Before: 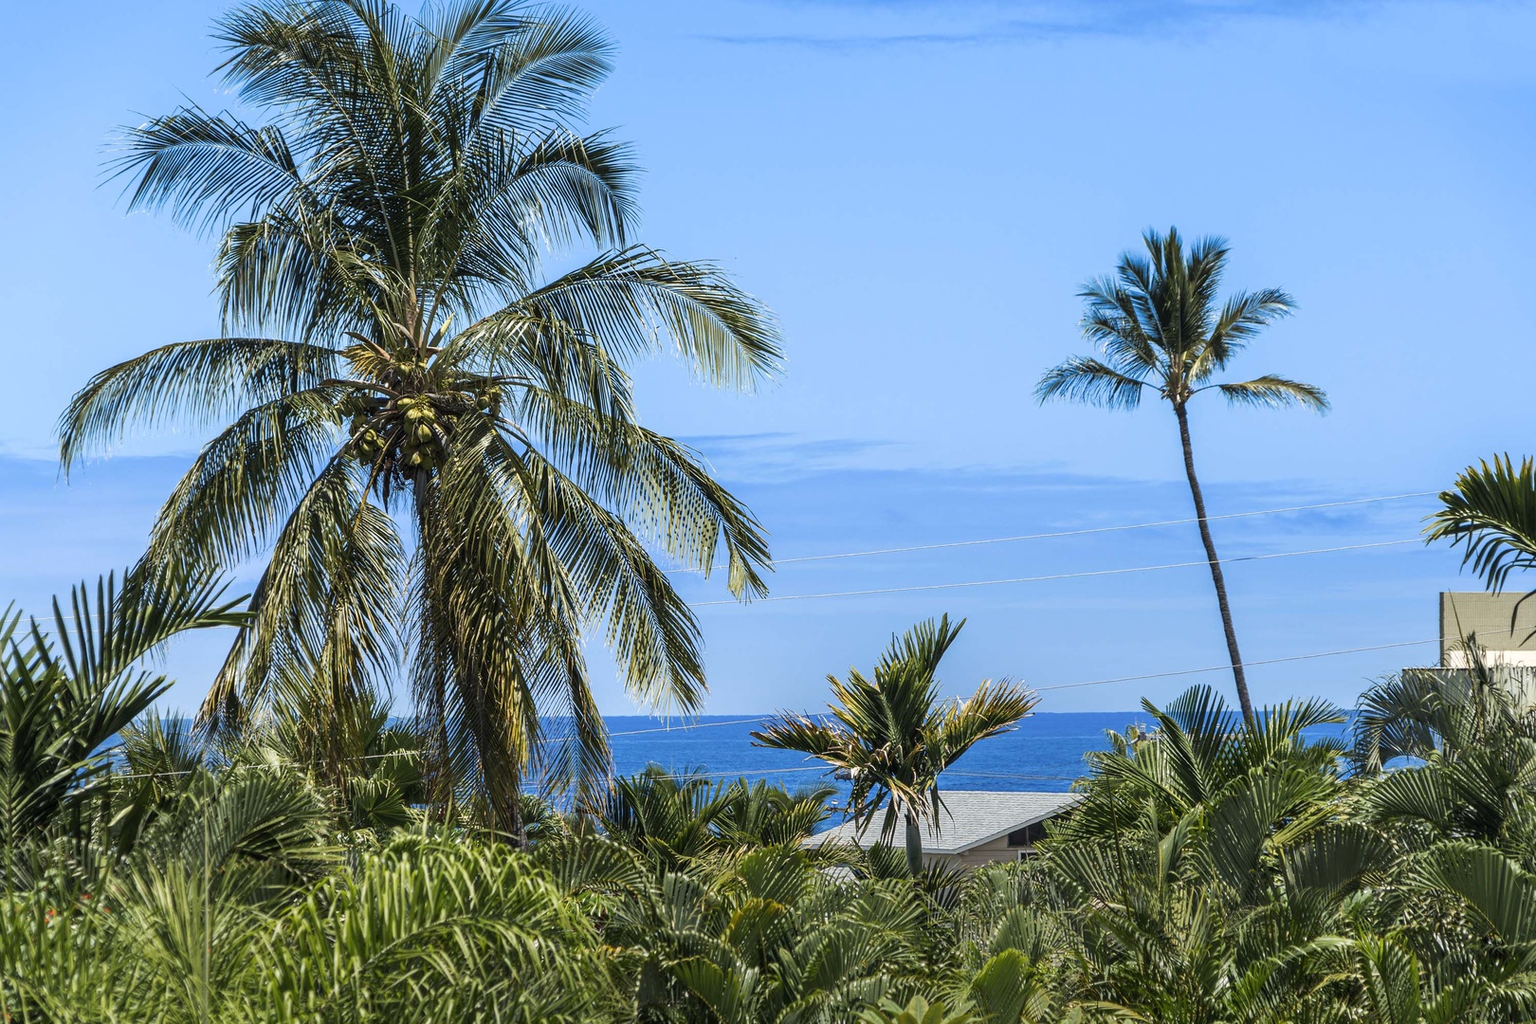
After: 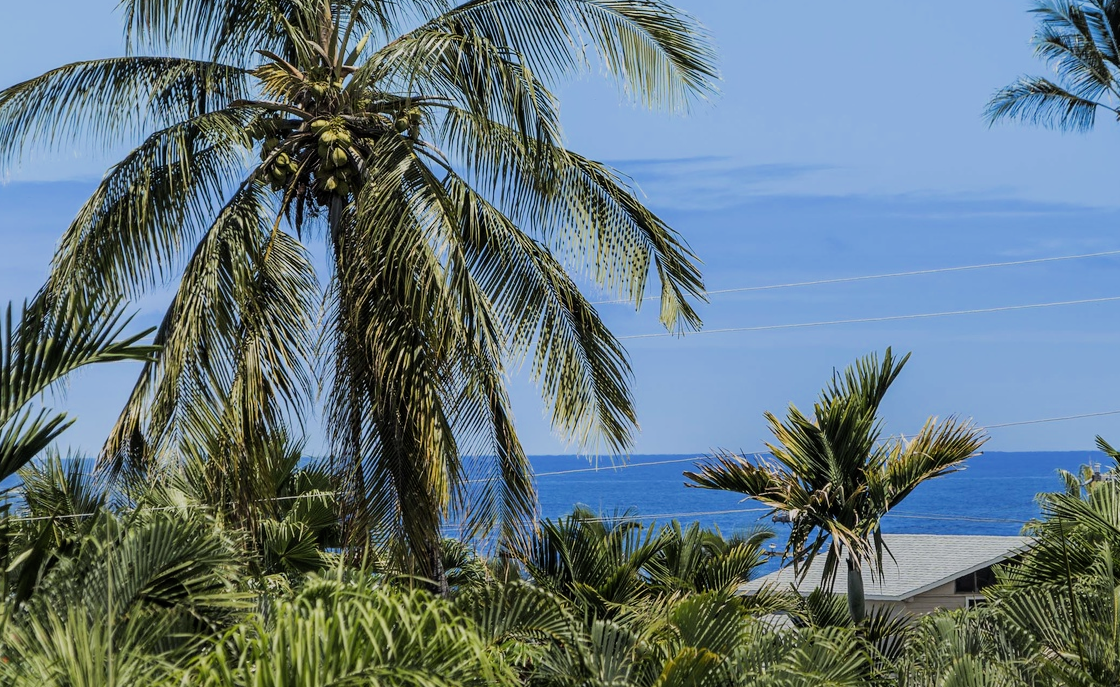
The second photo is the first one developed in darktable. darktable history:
crop: left 6.696%, top 27.869%, right 24.153%, bottom 8.5%
filmic rgb: black relative exposure -7.65 EV, white relative exposure 4.56 EV, hardness 3.61, color science v6 (2022)
